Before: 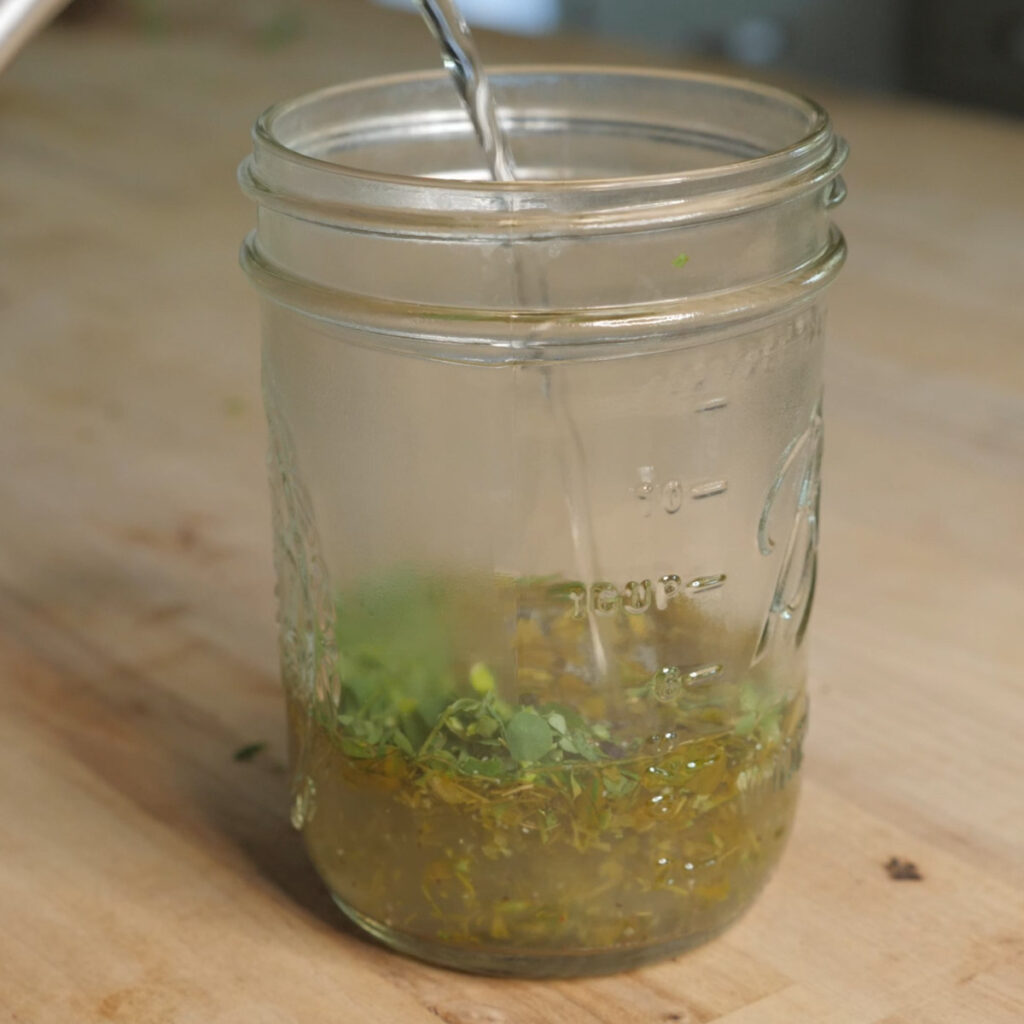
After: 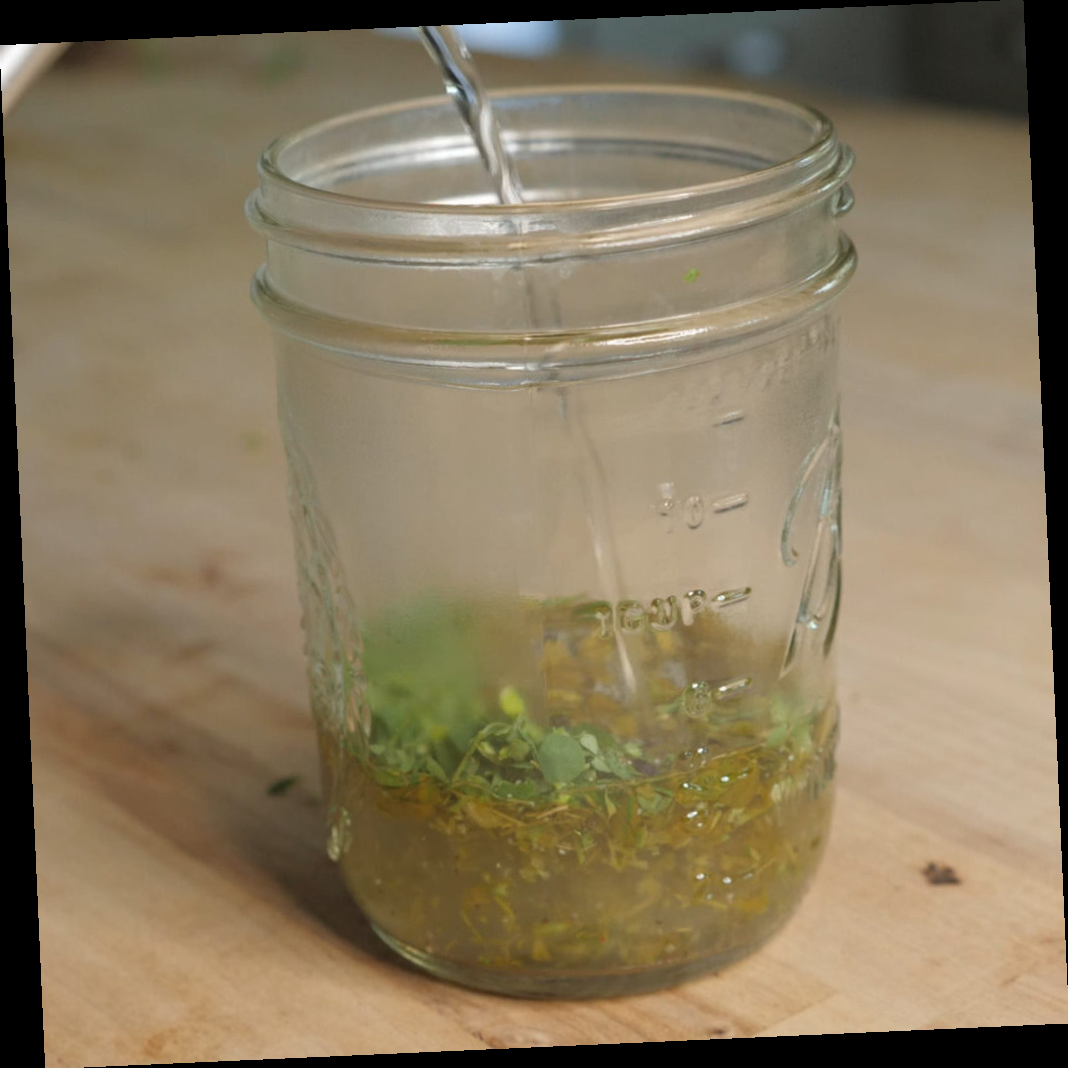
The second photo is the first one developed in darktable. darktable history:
rotate and perspective: rotation -2.56°, automatic cropping off
